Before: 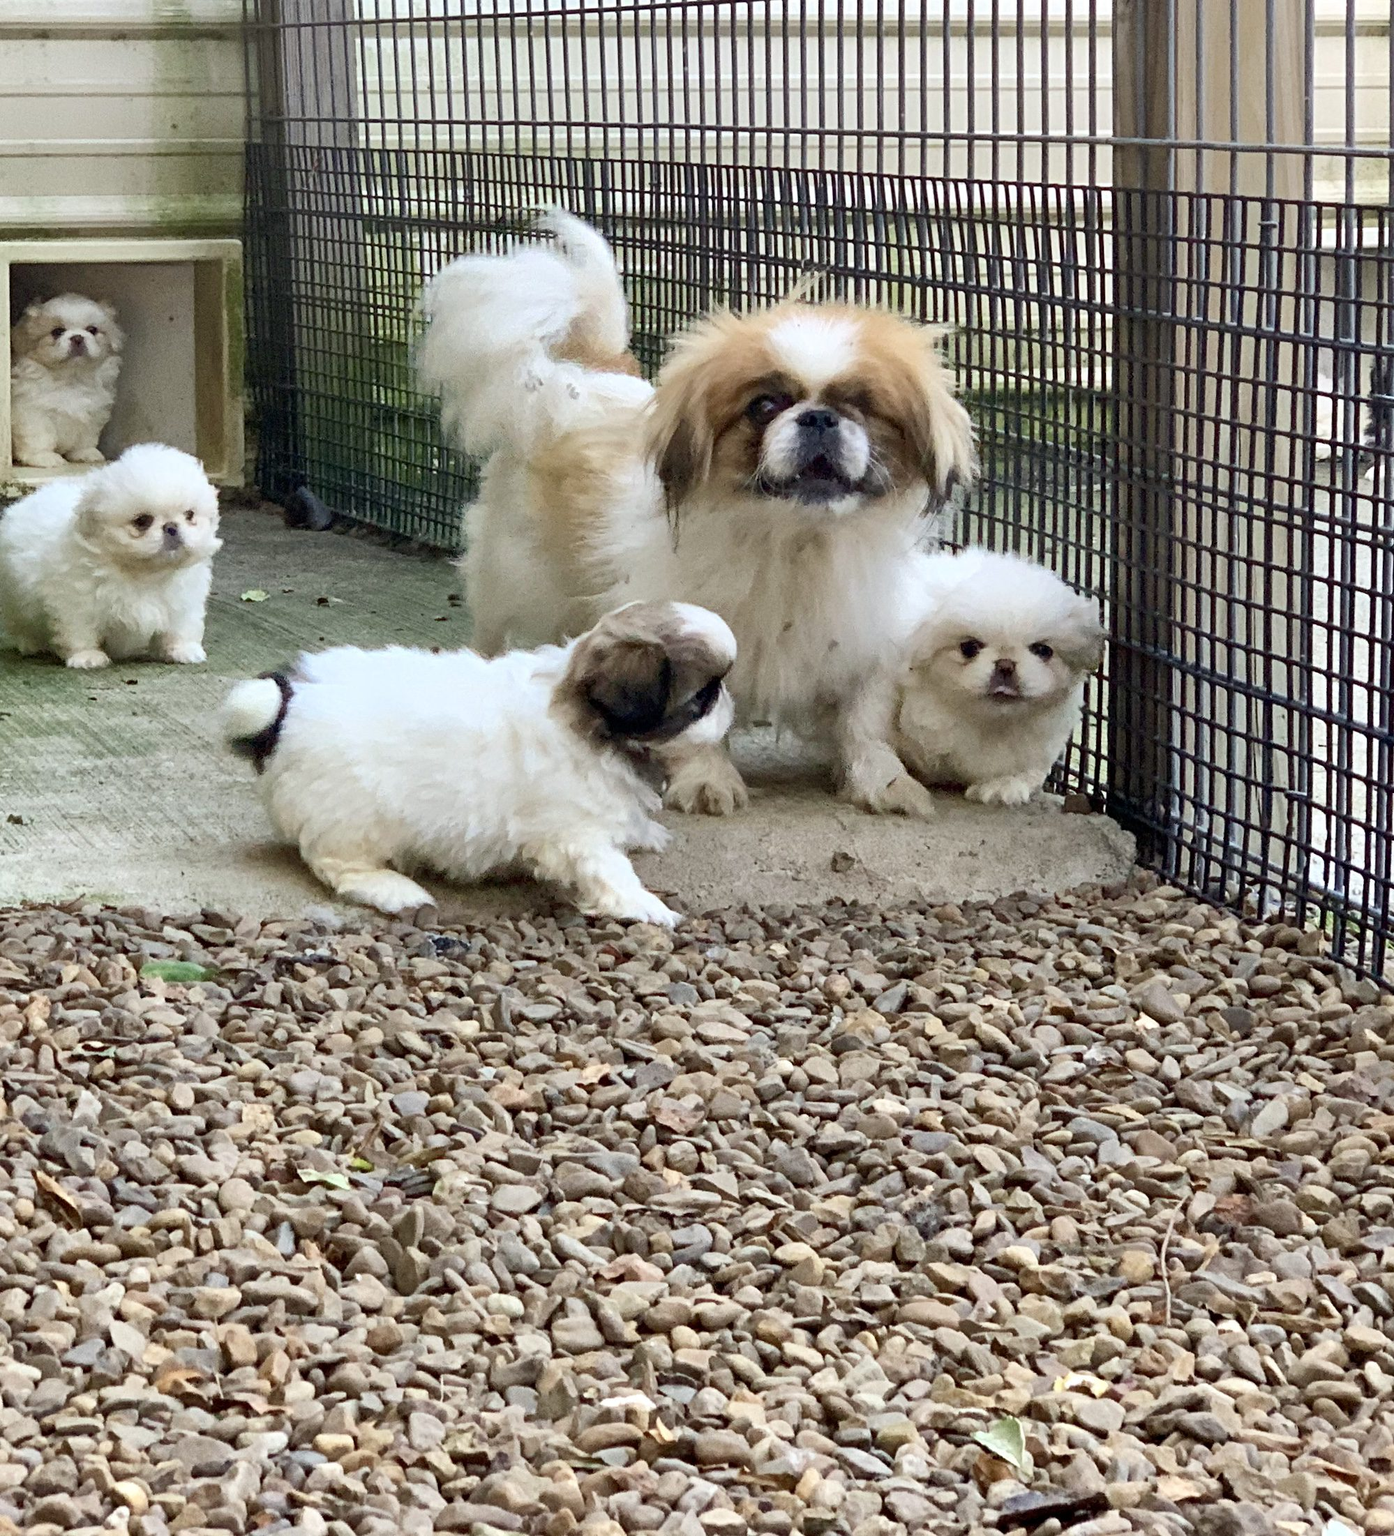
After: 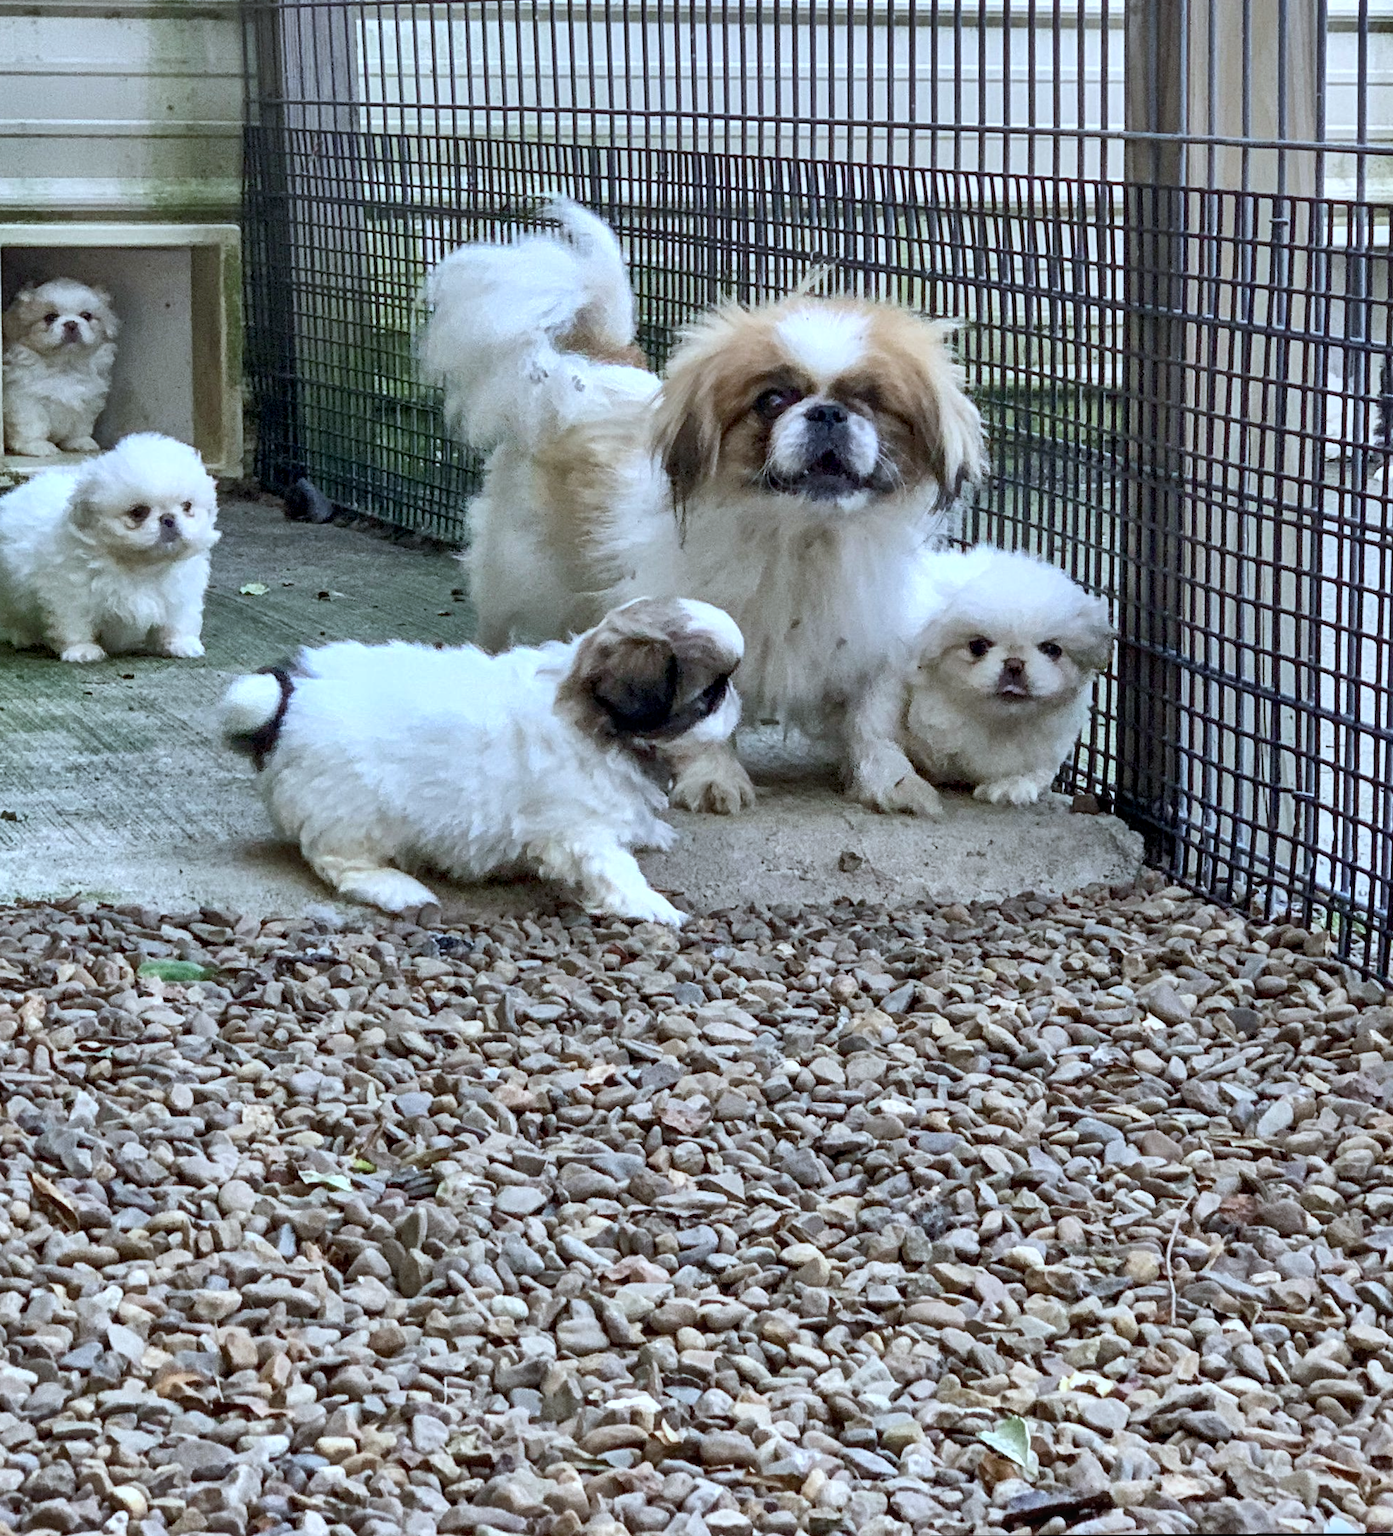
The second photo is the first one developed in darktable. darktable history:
rotate and perspective: rotation 0.174°, lens shift (vertical) 0.013, lens shift (horizontal) 0.019, shear 0.001, automatic cropping original format, crop left 0.007, crop right 0.991, crop top 0.016, crop bottom 0.997
color calibration: illuminant as shot in camera, x 0.378, y 0.381, temperature 4093.13 K, saturation algorithm version 1 (2020)
local contrast: on, module defaults
shadows and highlights: radius 108.52, shadows 44.07, highlights -67.8, low approximation 0.01, soften with gaussian
contrast brightness saturation: saturation -0.05
